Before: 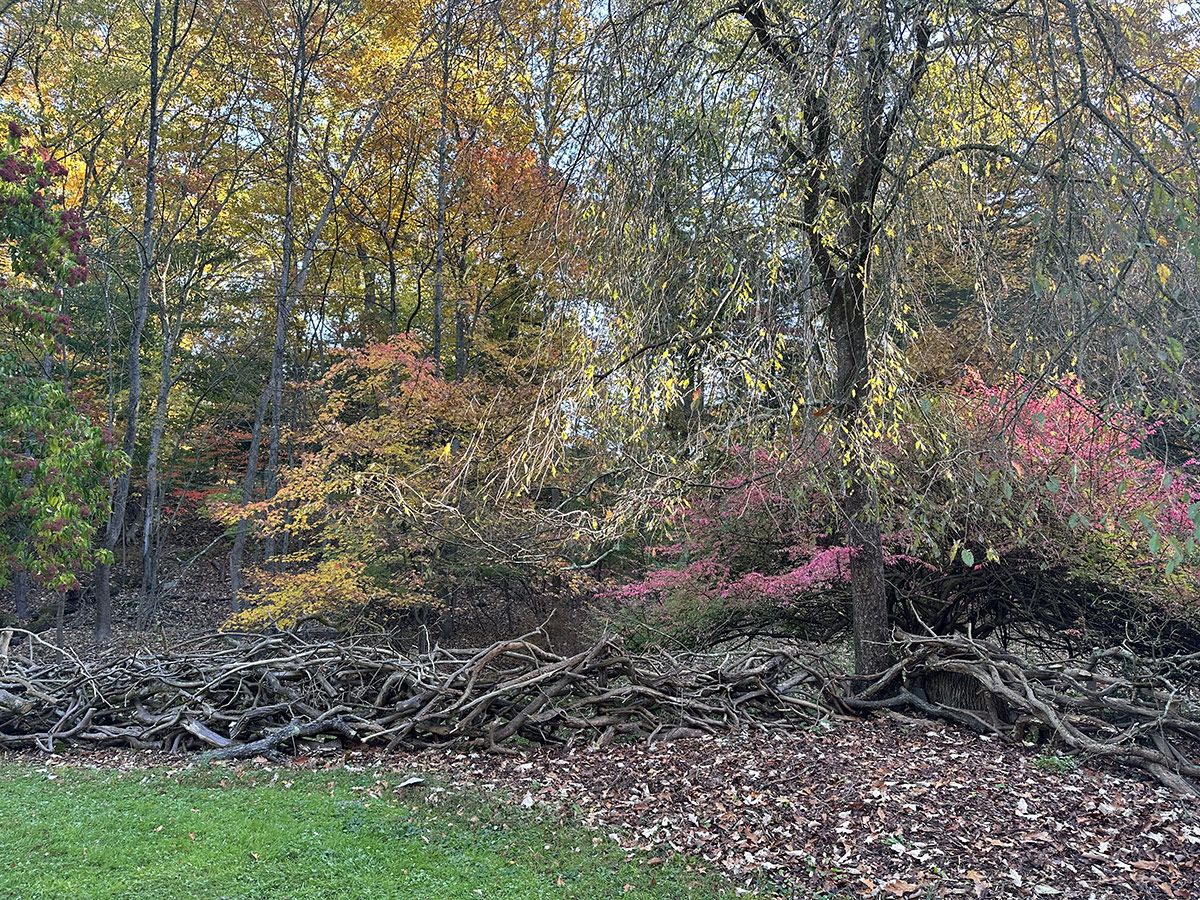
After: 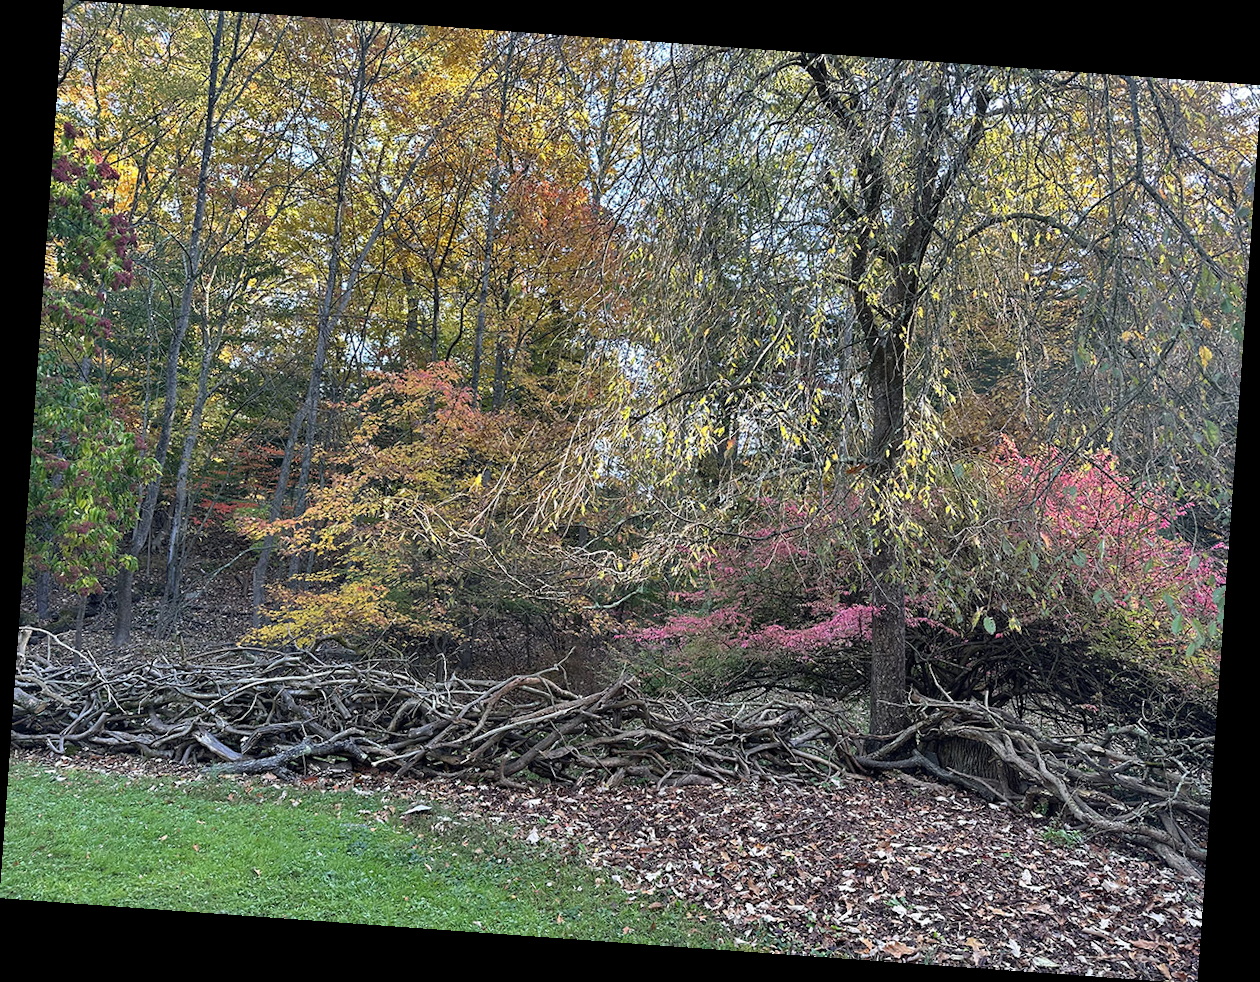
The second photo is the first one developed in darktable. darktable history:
rotate and perspective: rotation 4.1°, automatic cropping off
